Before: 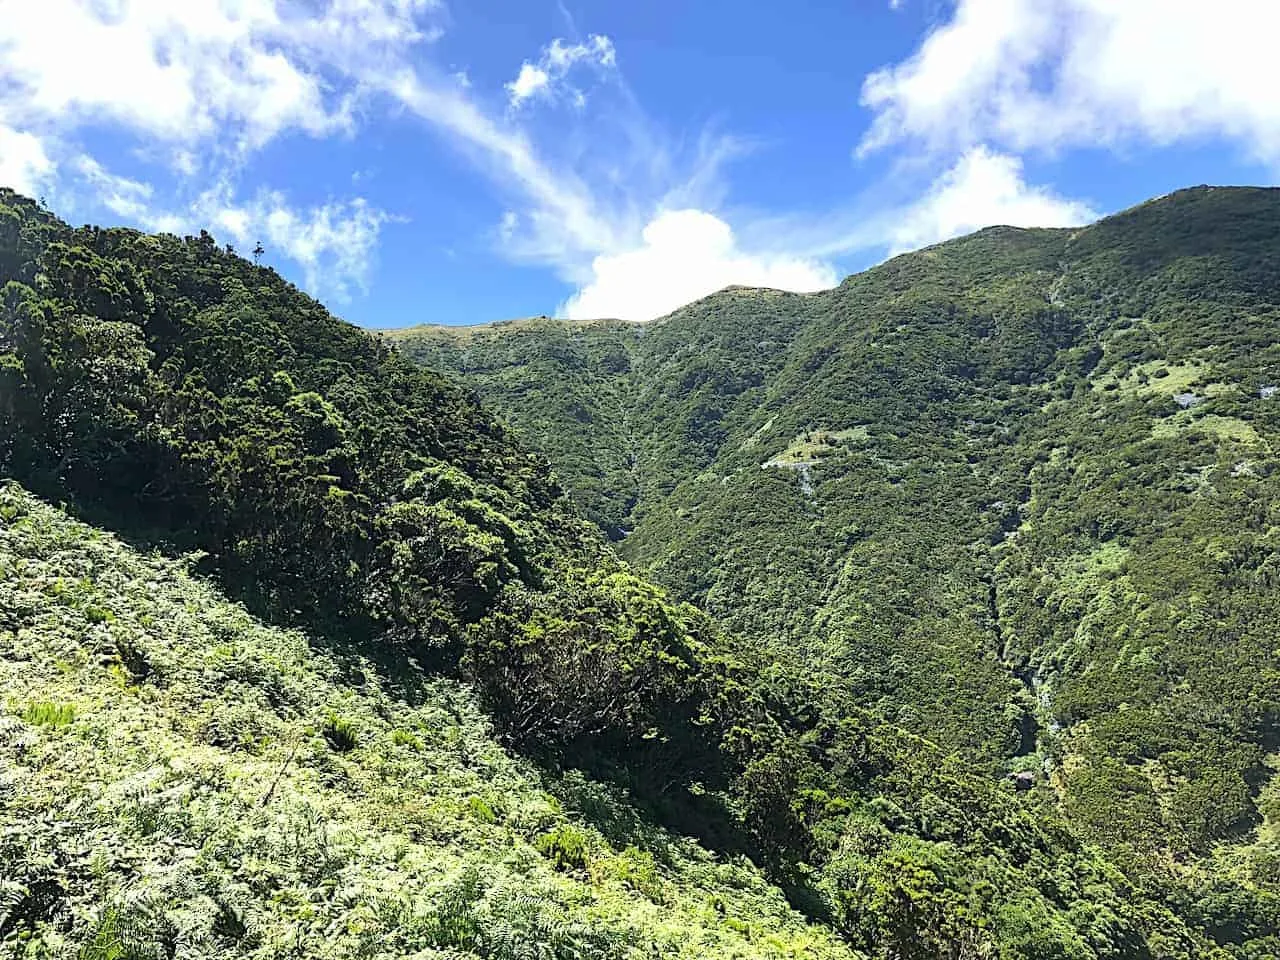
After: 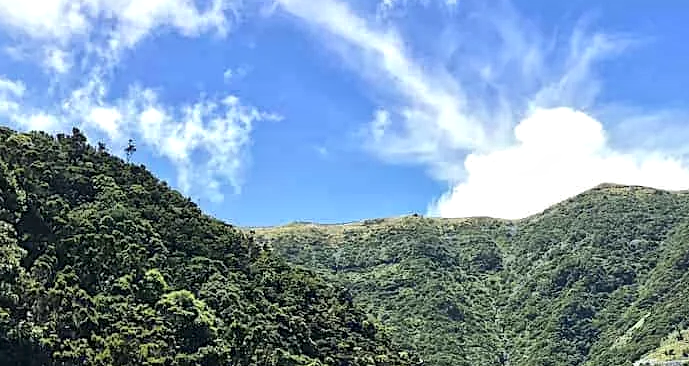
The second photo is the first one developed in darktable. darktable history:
local contrast: mode bilateral grid, contrast 20, coarseness 19, detail 164%, midtone range 0.2
crop: left 10.037%, top 10.696%, right 36.098%, bottom 51.153%
